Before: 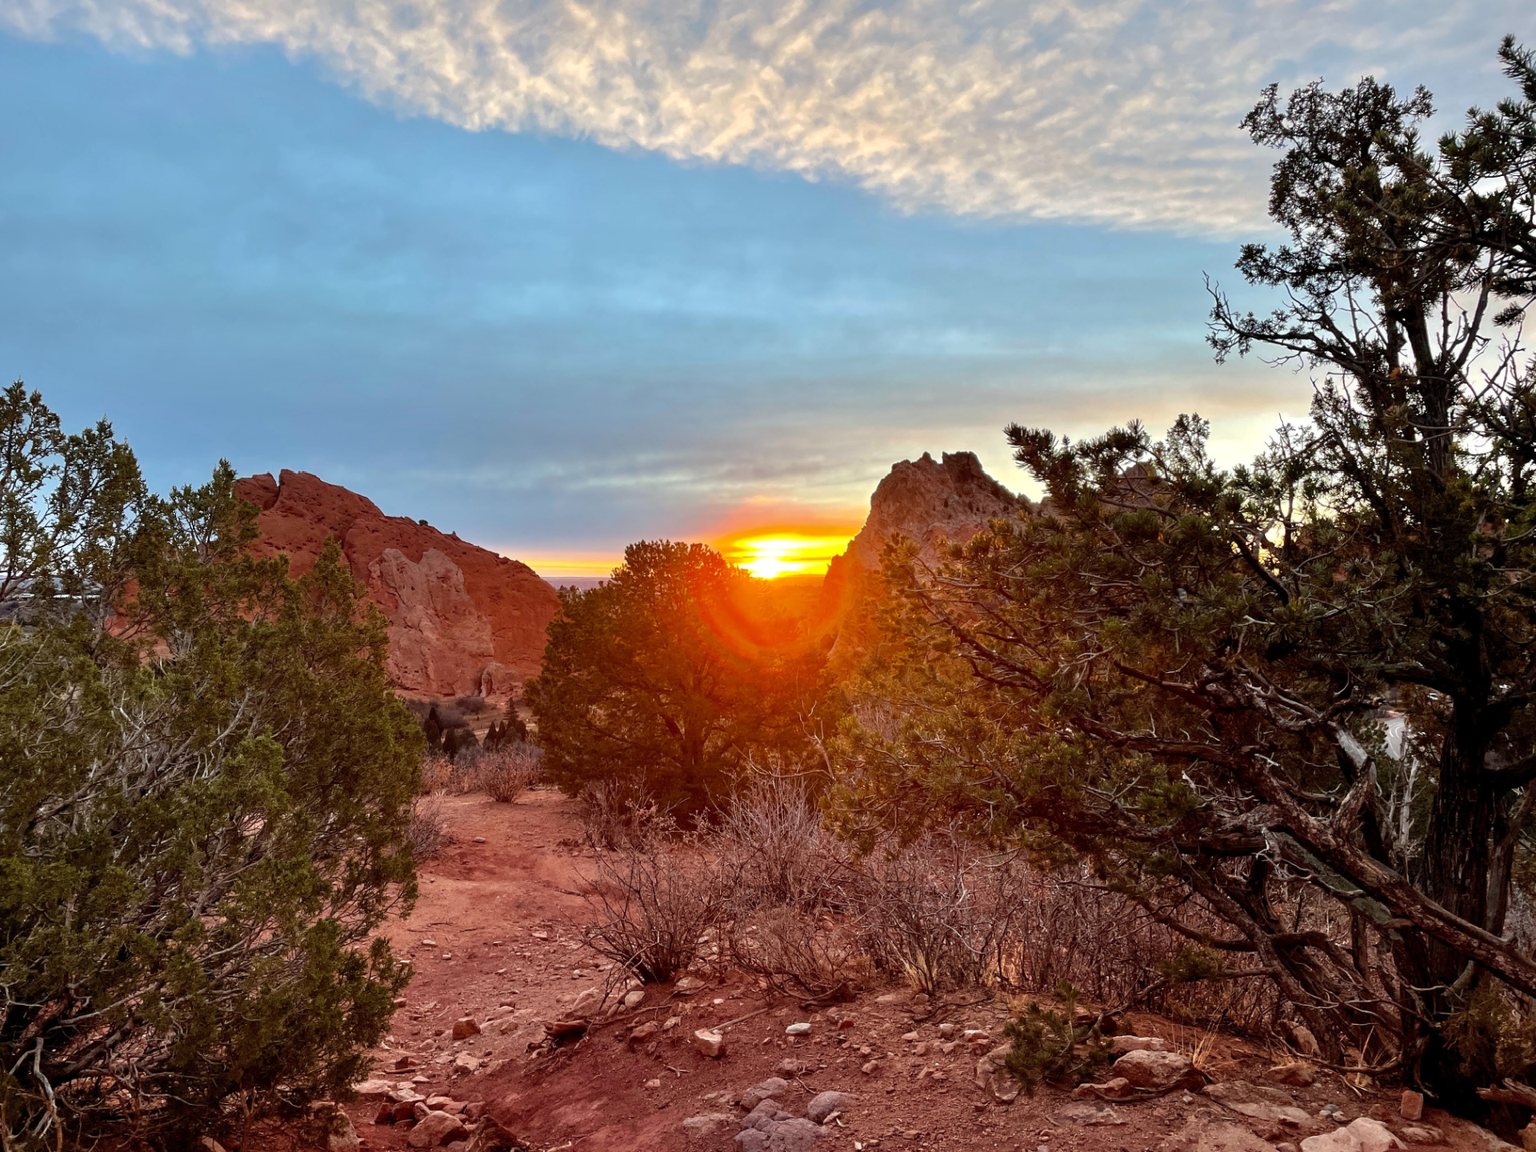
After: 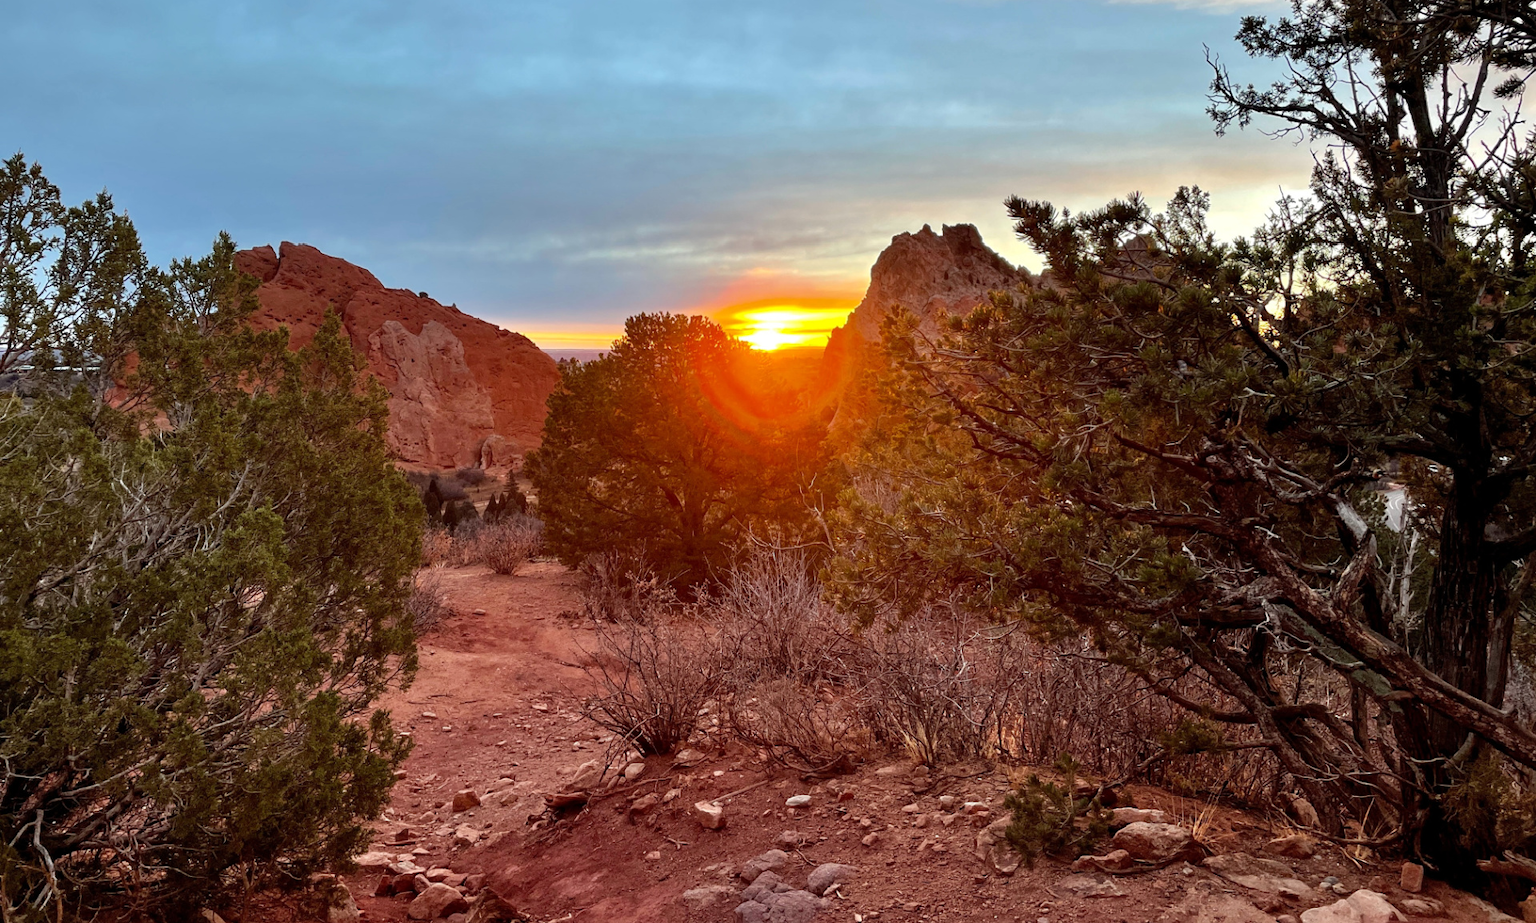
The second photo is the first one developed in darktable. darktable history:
crop and rotate: top 19.793%
